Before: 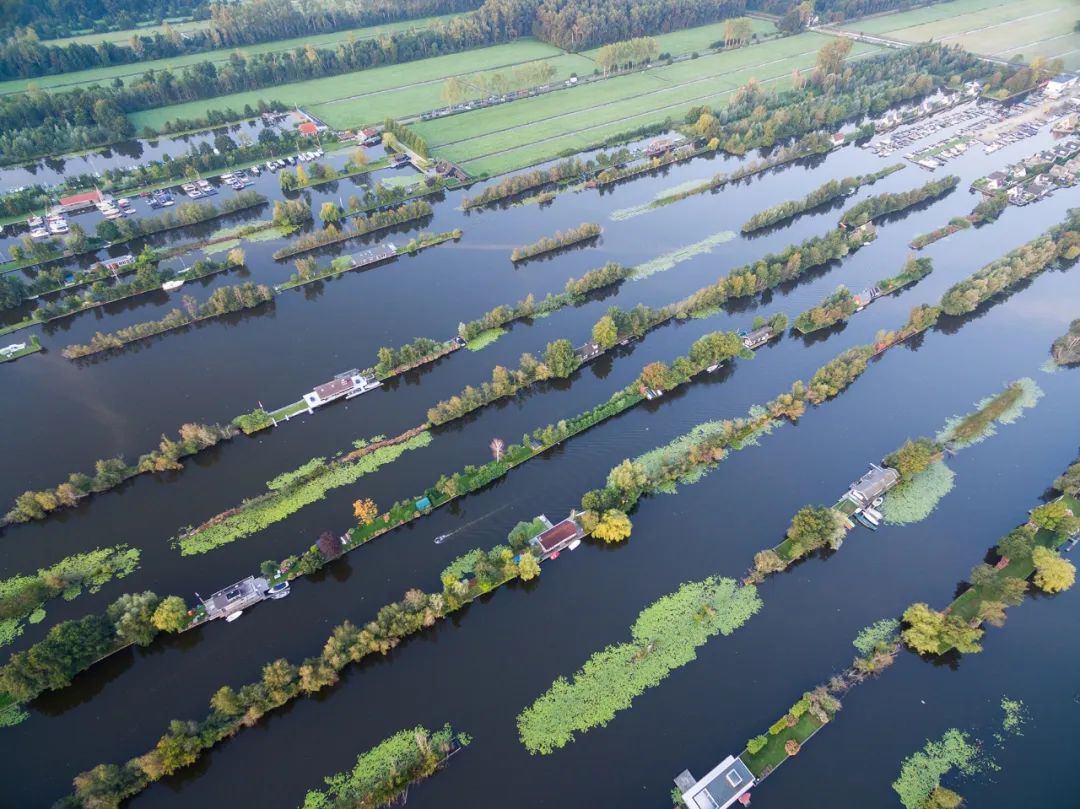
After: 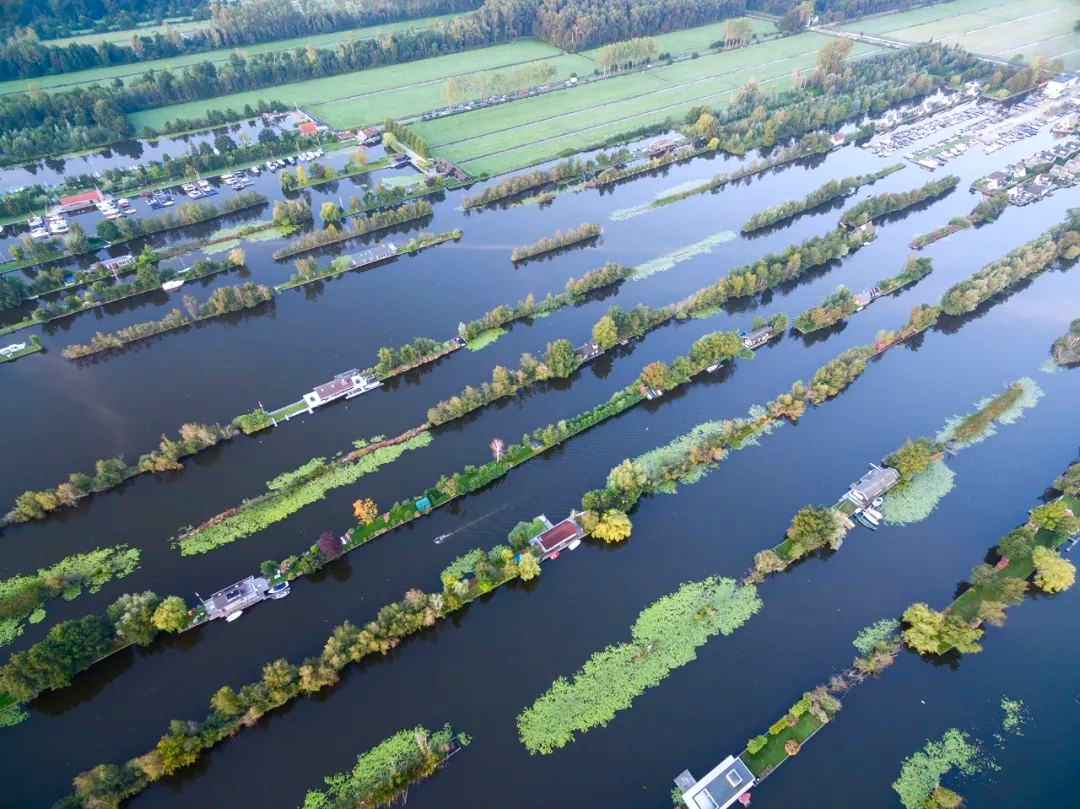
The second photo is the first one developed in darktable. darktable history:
color balance rgb: highlights gain › luminance 17.152%, highlights gain › chroma 2.906%, highlights gain › hue 259.05°, perceptual saturation grading › global saturation 20%, perceptual saturation grading › highlights -25.314%, perceptual saturation grading › shadows 25.105%
